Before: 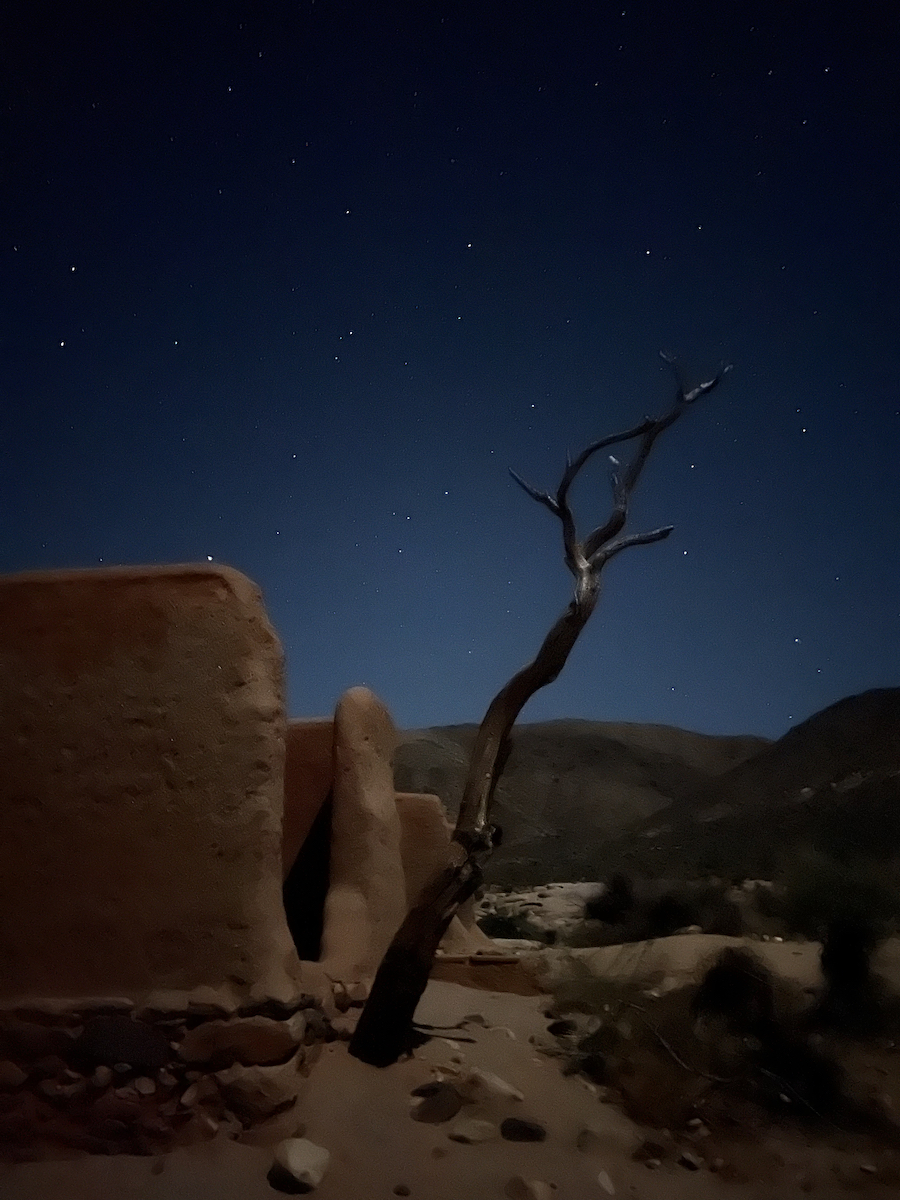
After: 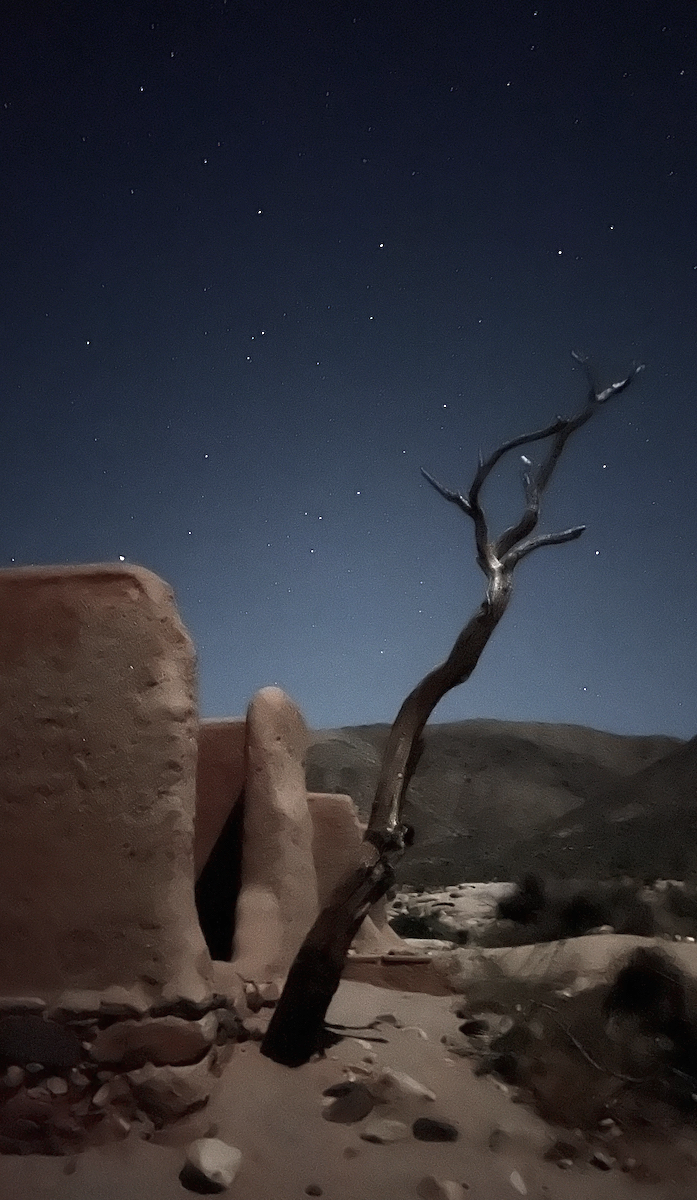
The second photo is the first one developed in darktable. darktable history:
color balance rgb: linear chroma grading › global chroma -16.06%, perceptual saturation grading › global saturation -32.85%, global vibrance -23.56%
exposure: black level correction 0, exposure 1.2 EV, compensate highlight preservation false
tone curve: curves: ch0 [(0, 0) (0.265, 0.253) (0.732, 0.751) (1, 1)], color space Lab, linked channels, preserve colors none
crop: left 9.88%, right 12.664%
